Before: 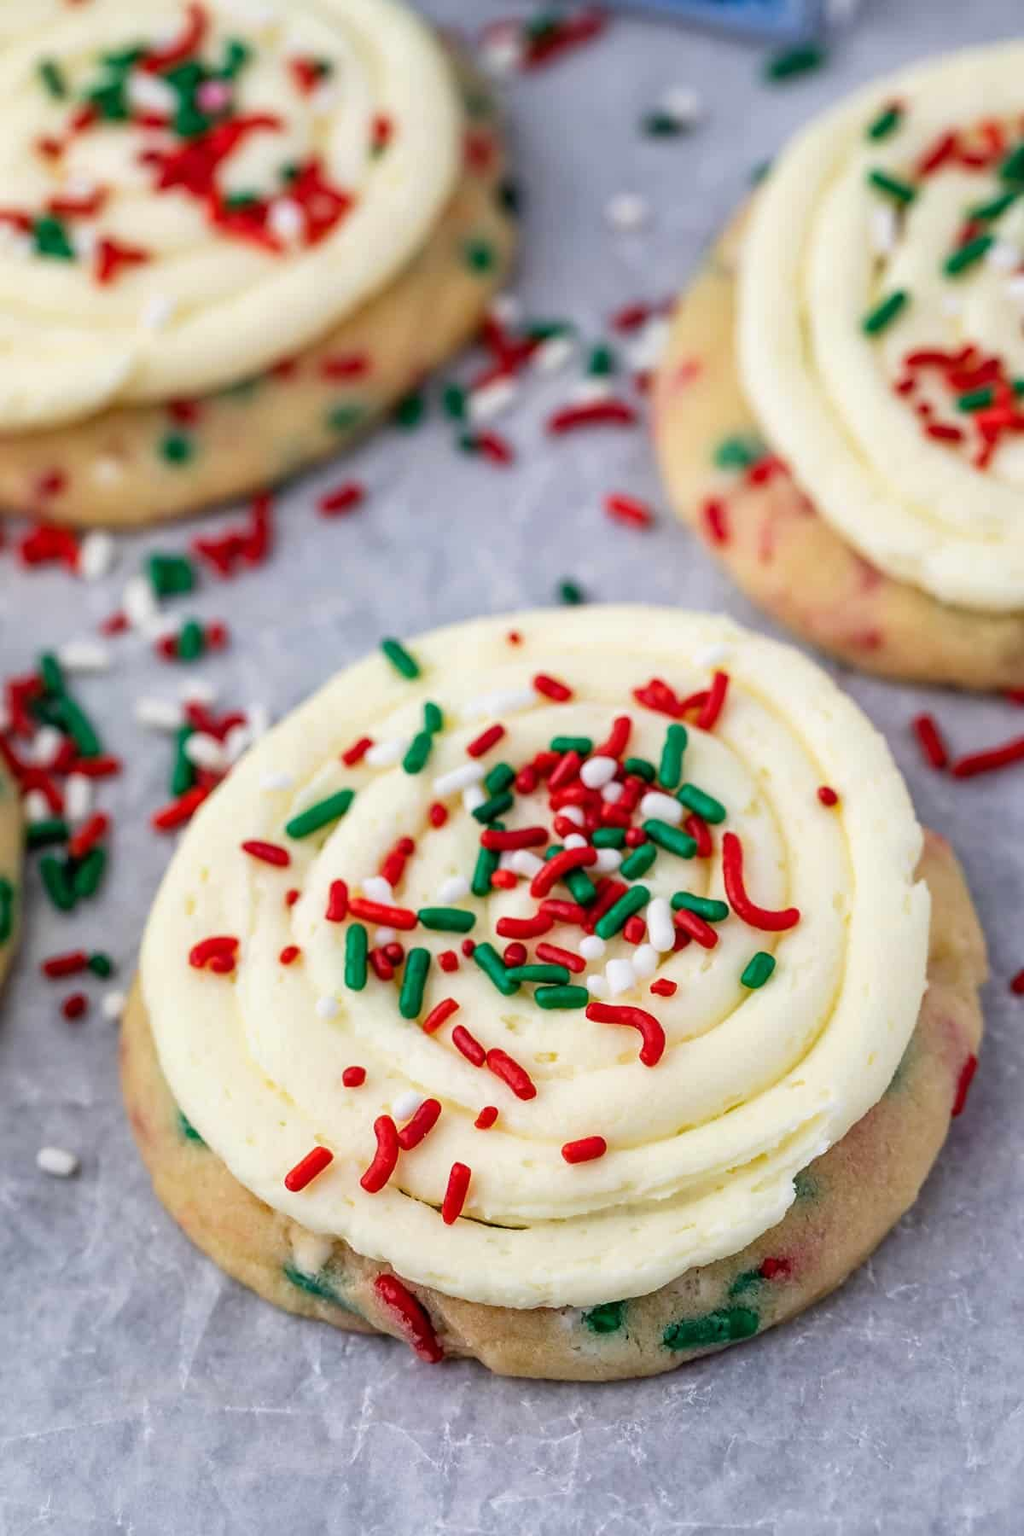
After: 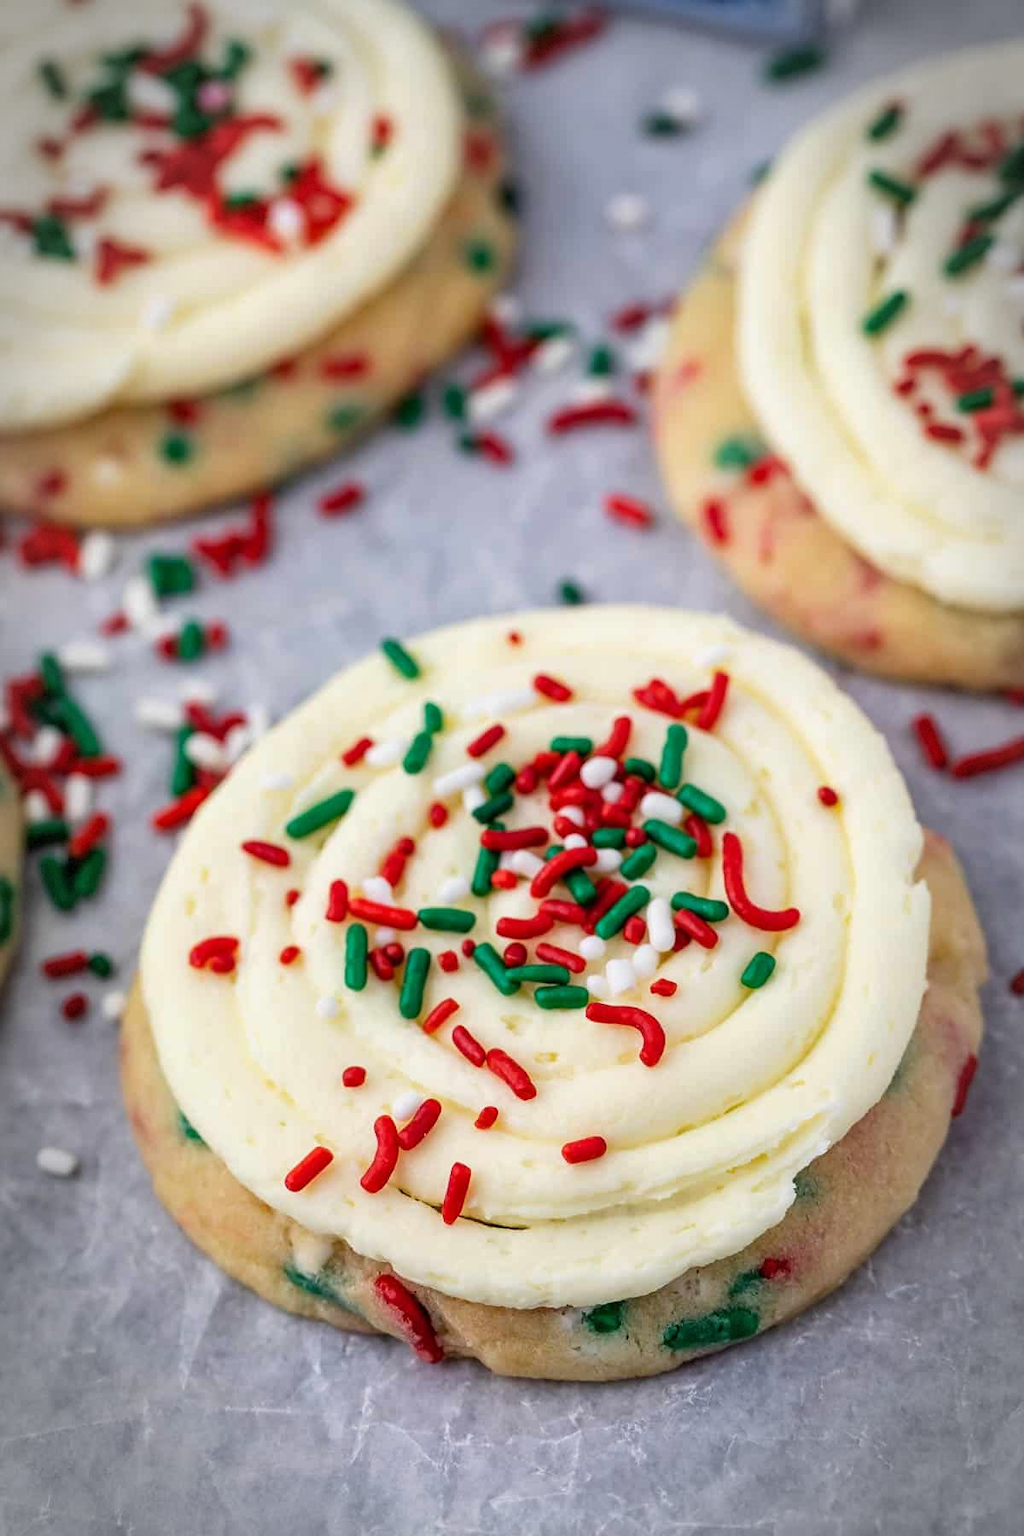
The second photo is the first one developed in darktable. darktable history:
vignetting: automatic ratio true, dithering 8-bit output
